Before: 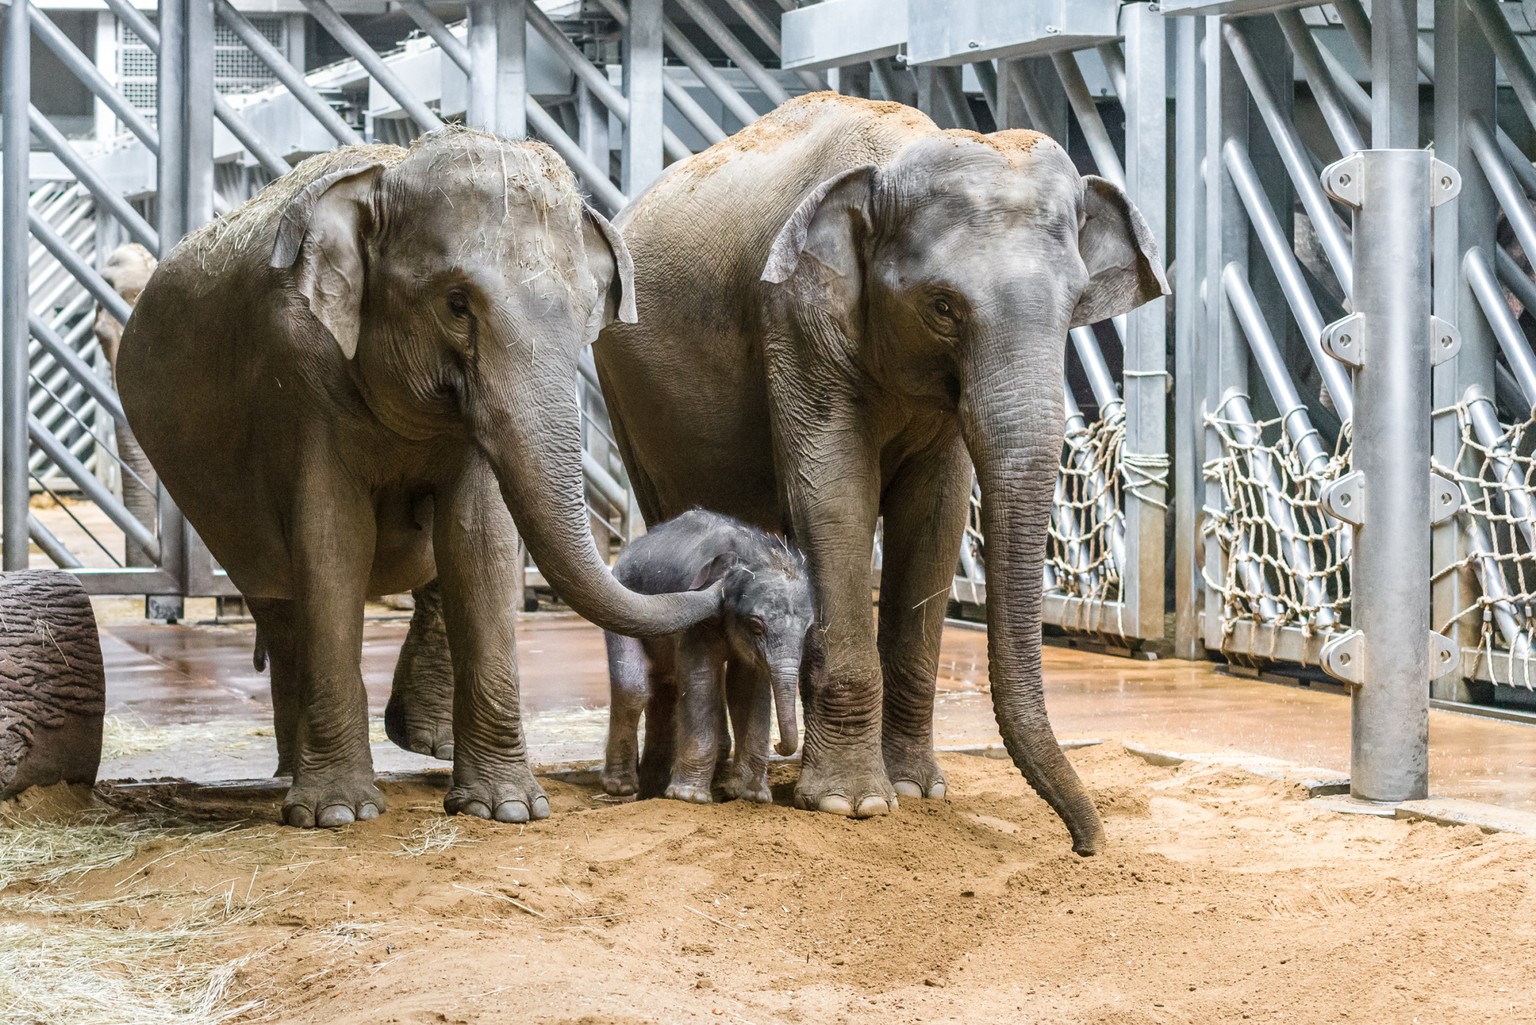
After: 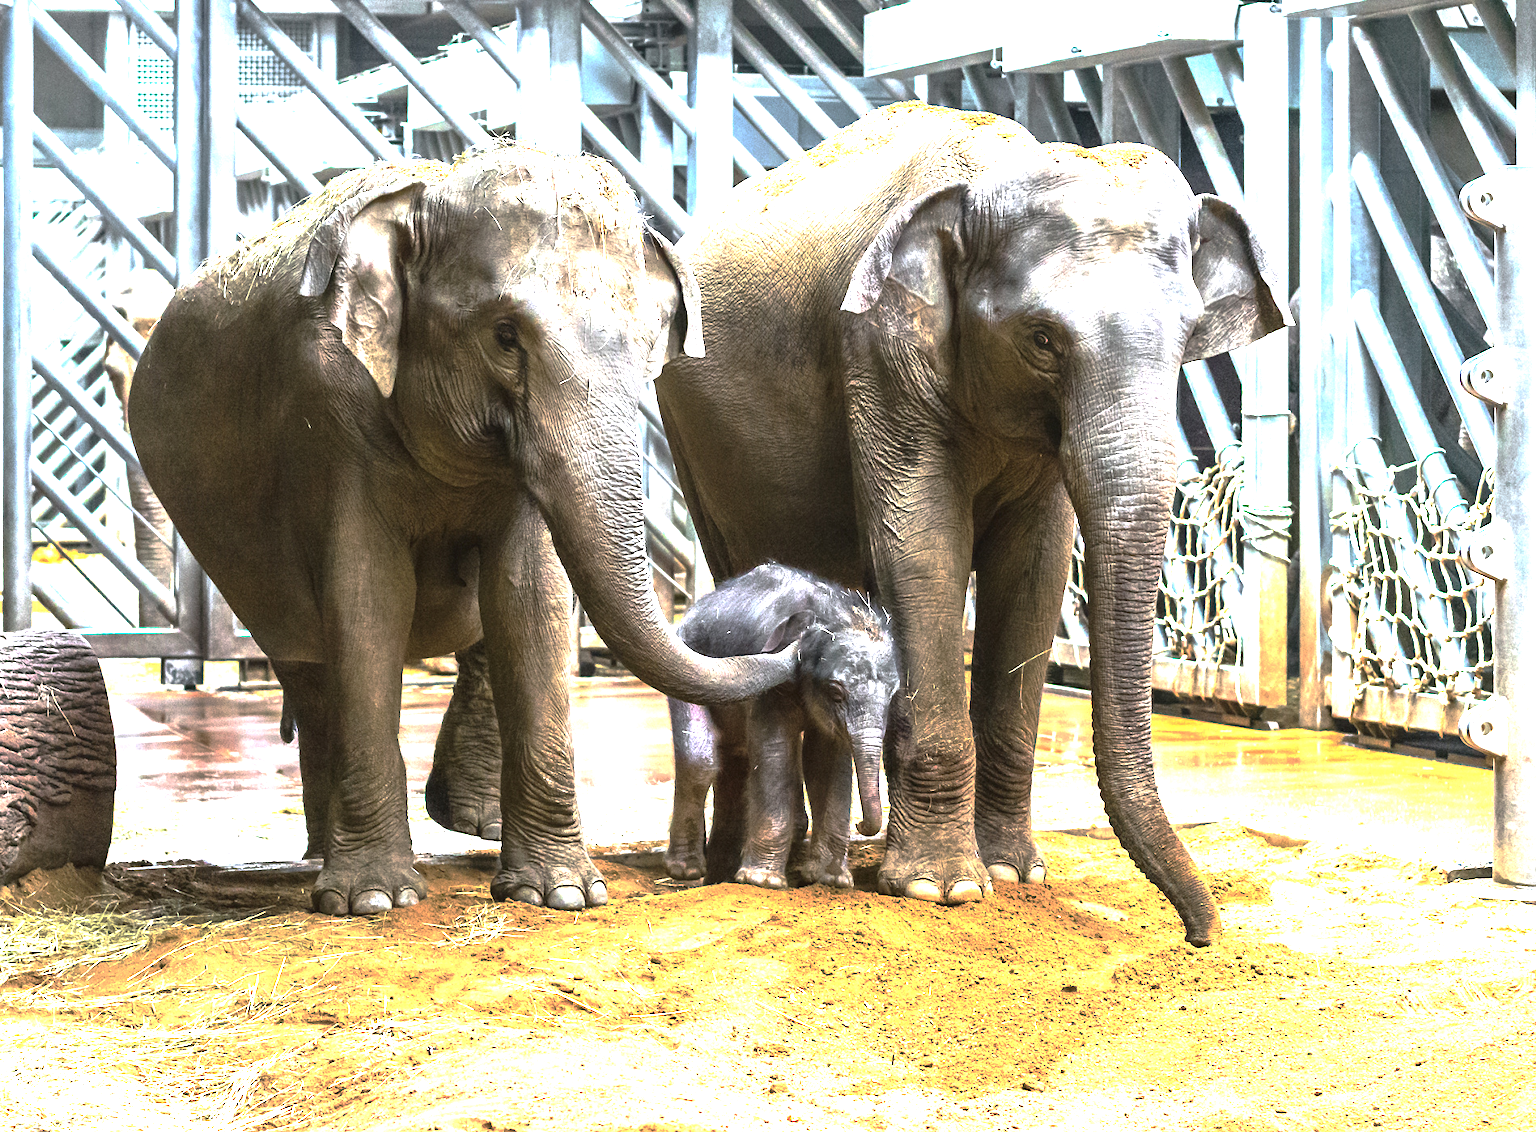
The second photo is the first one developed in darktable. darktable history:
crop: right 9.496%, bottom 0.043%
tone curve: curves: ch0 [(0, 0.036) (0.119, 0.115) (0.461, 0.479) (0.715, 0.767) (0.817, 0.865) (1, 0.998)]; ch1 [(0, 0) (0.377, 0.416) (0.44, 0.478) (0.487, 0.498) (0.514, 0.525) (0.538, 0.552) (0.67, 0.688) (1, 1)]; ch2 [(0, 0) (0.38, 0.405) (0.463, 0.445) (0.492, 0.486) (0.524, 0.541) (0.578, 0.59) (0.653, 0.658) (1, 1)], color space Lab, linked channels, preserve colors none
base curve: curves: ch0 [(0, 0) (0.826, 0.587) (1, 1)], preserve colors none
color correction: highlights b* -0.021
exposure: black level correction -0.002, exposure 1.336 EV, compensate highlight preservation false
